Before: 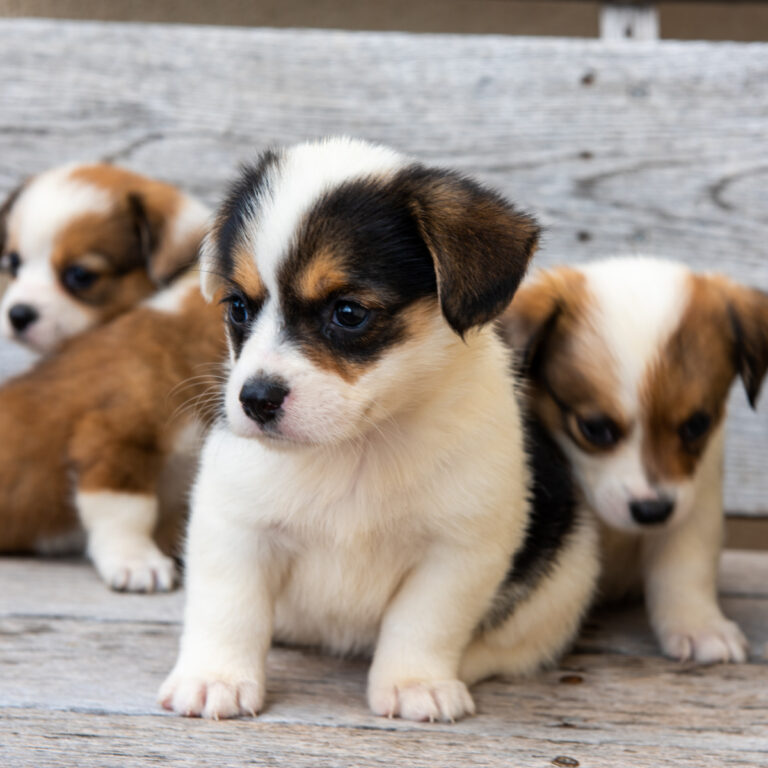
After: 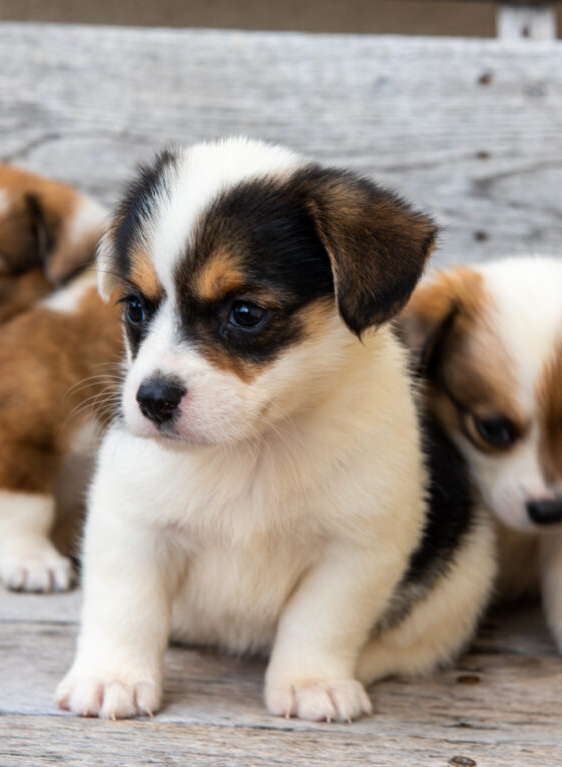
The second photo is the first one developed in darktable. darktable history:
crop: left 13.436%, right 13.362%
